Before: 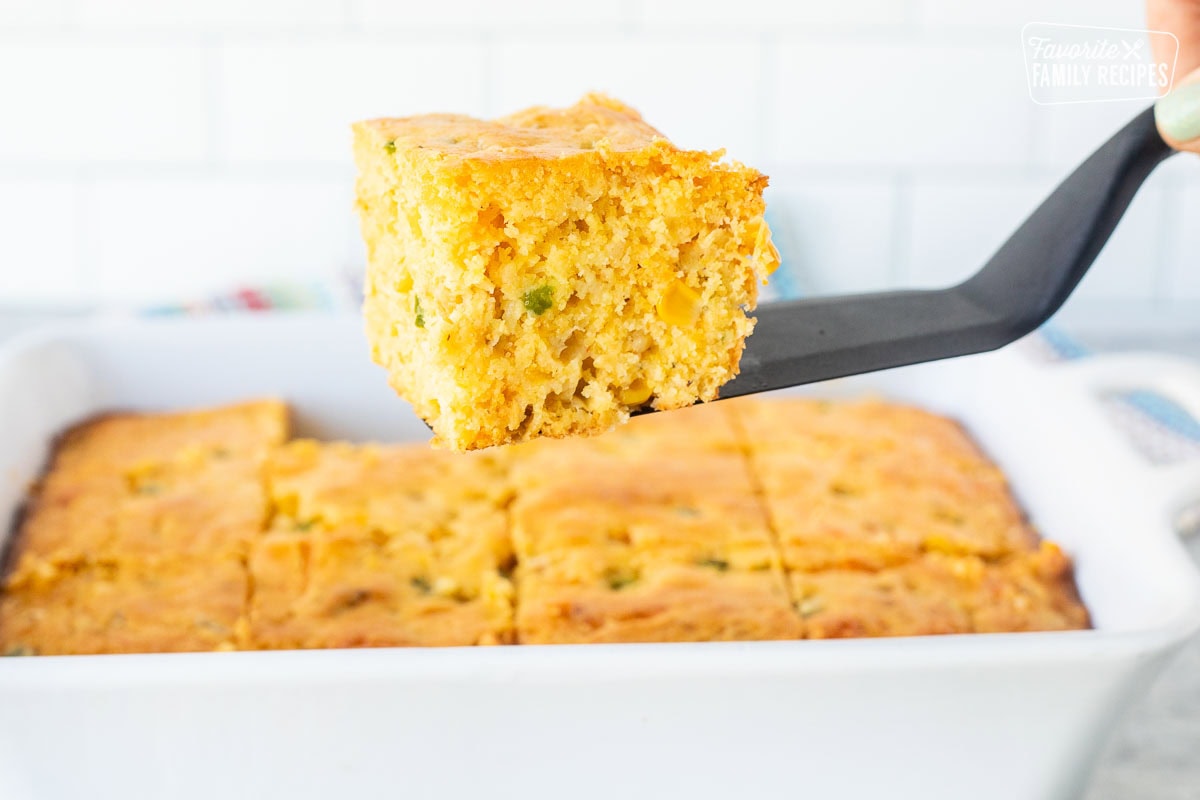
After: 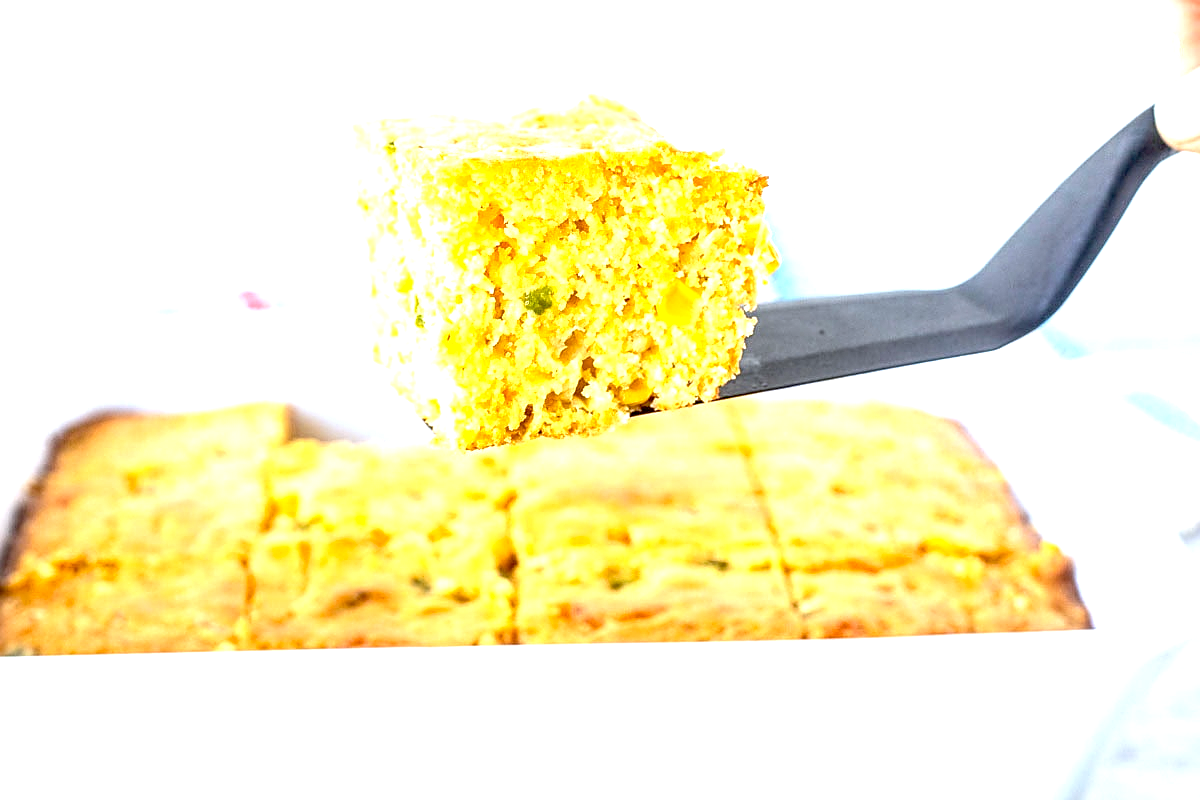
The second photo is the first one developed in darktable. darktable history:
local contrast: on, module defaults
exposure: black level correction 0.01, exposure 1 EV, compensate highlight preservation false
white balance: red 0.954, blue 1.079
sharpen: on, module defaults
